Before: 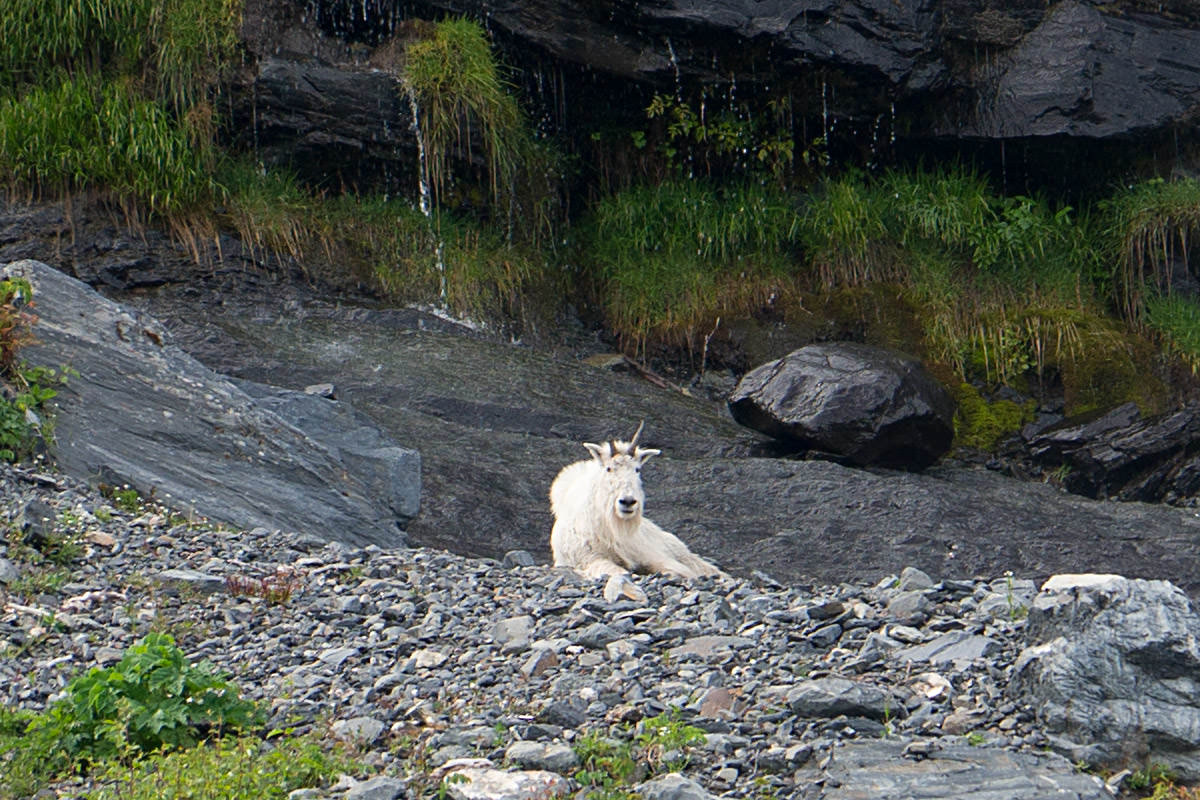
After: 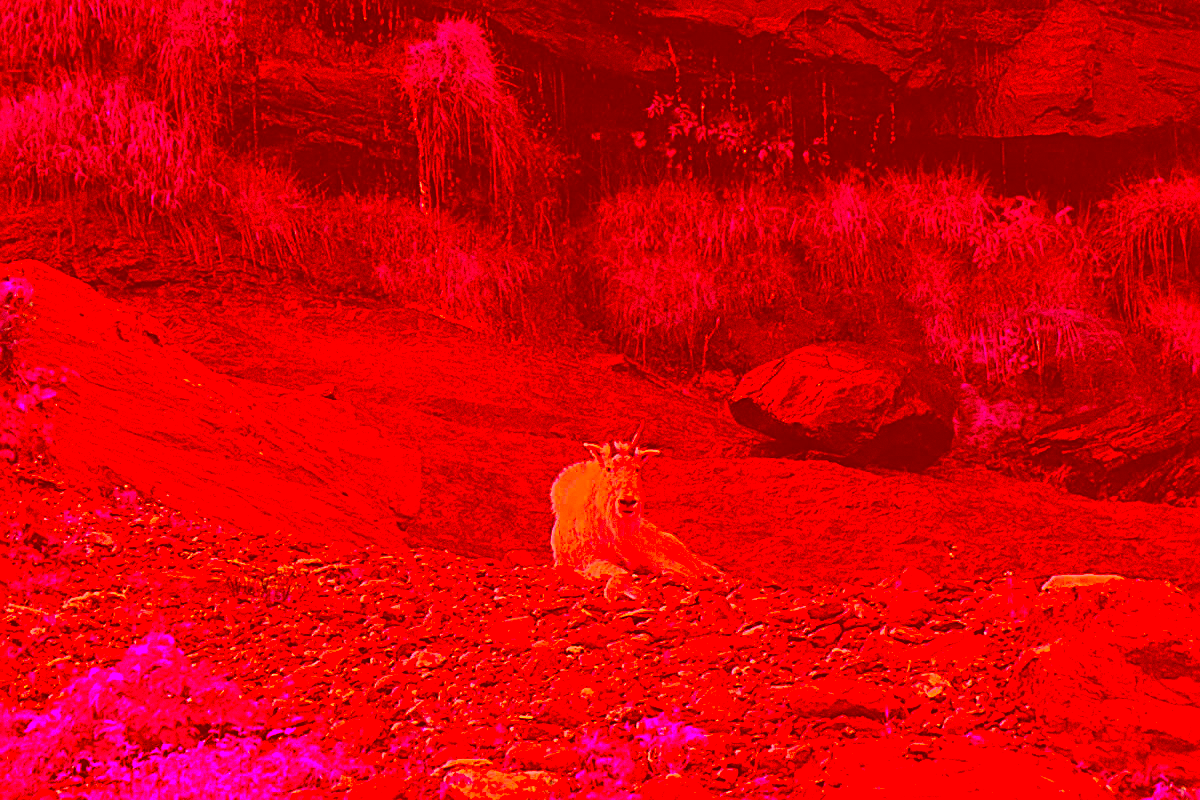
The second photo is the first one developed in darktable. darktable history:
sharpen: radius 2.767
grain: coarseness 0.09 ISO, strength 40%
color correction: highlights a* -39.68, highlights b* -40, shadows a* -40, shadows b* -40, saturation -3
